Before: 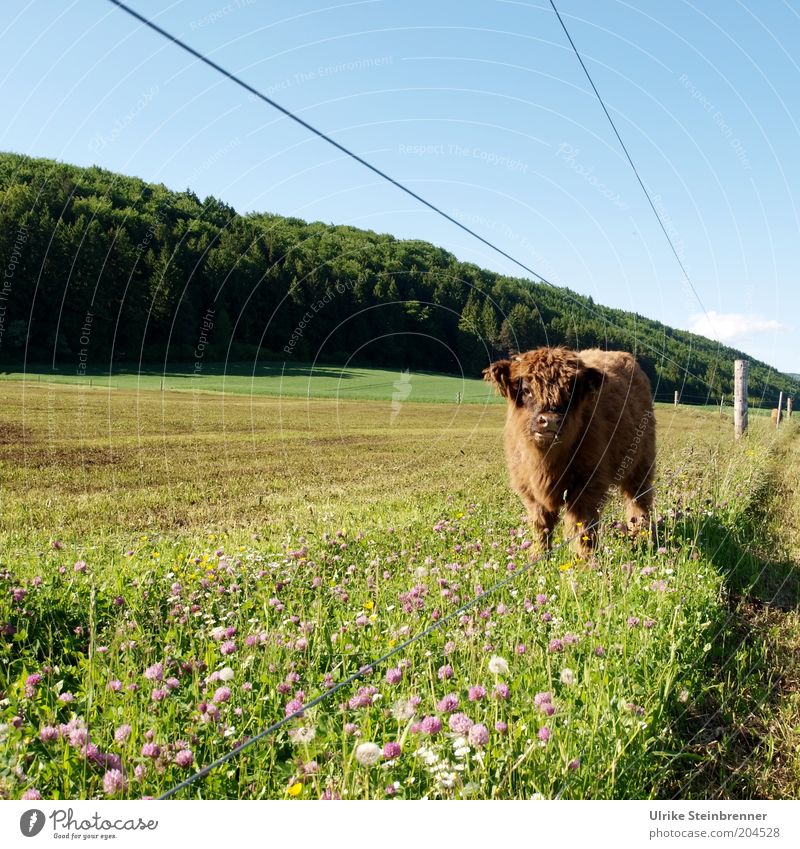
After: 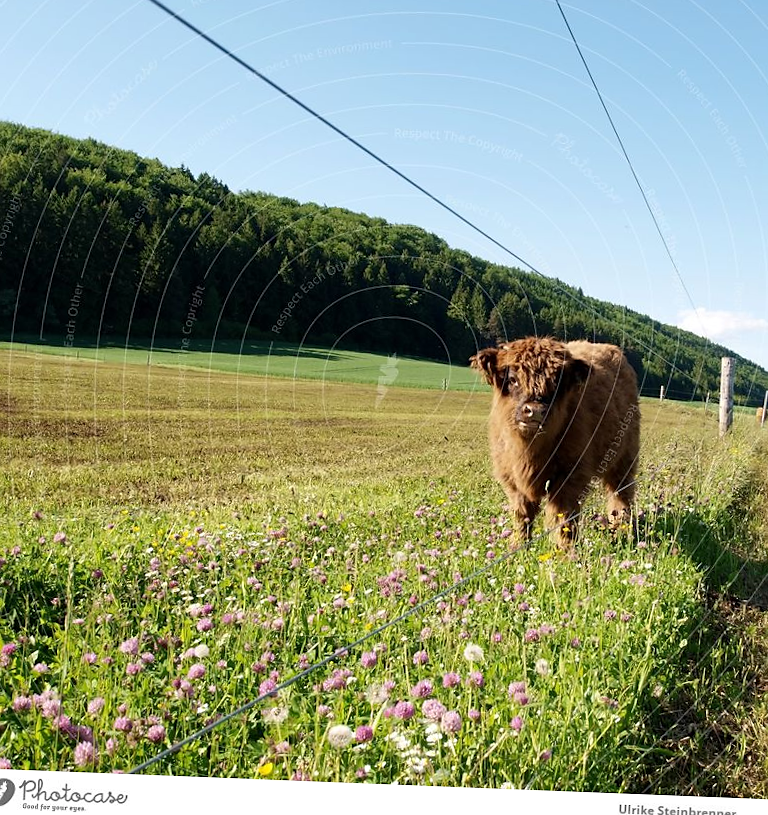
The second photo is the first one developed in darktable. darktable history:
crop and rotate: angle -2.26°
sharpen: radius 1.532, amount 0.359, threshold 1.564
